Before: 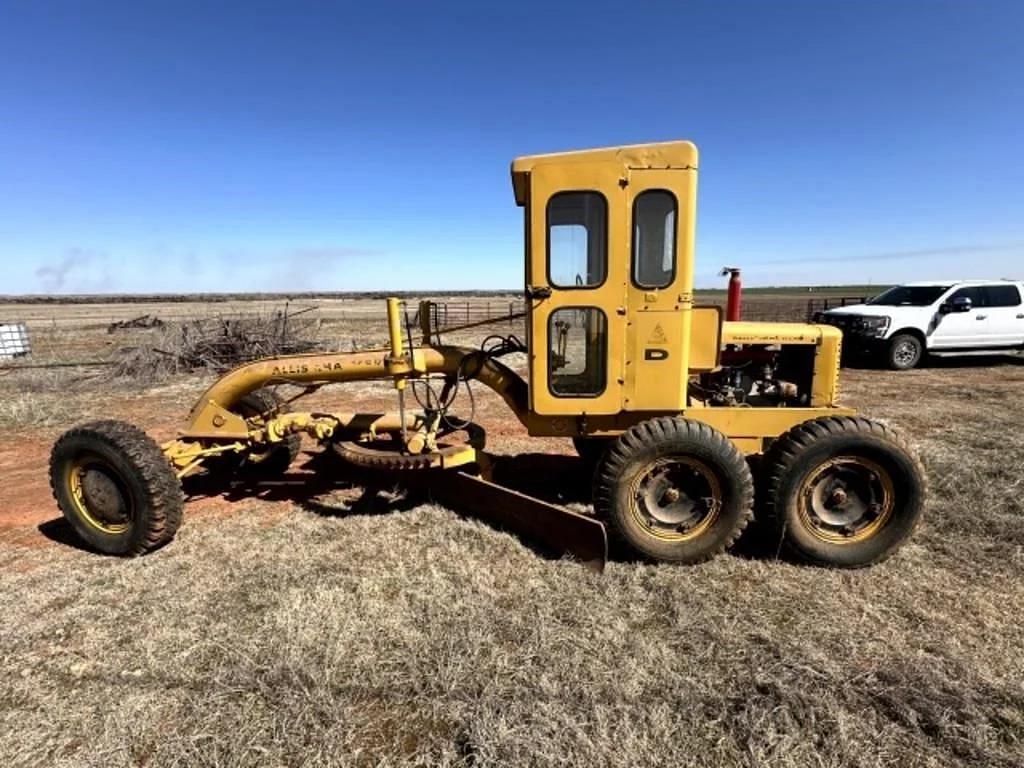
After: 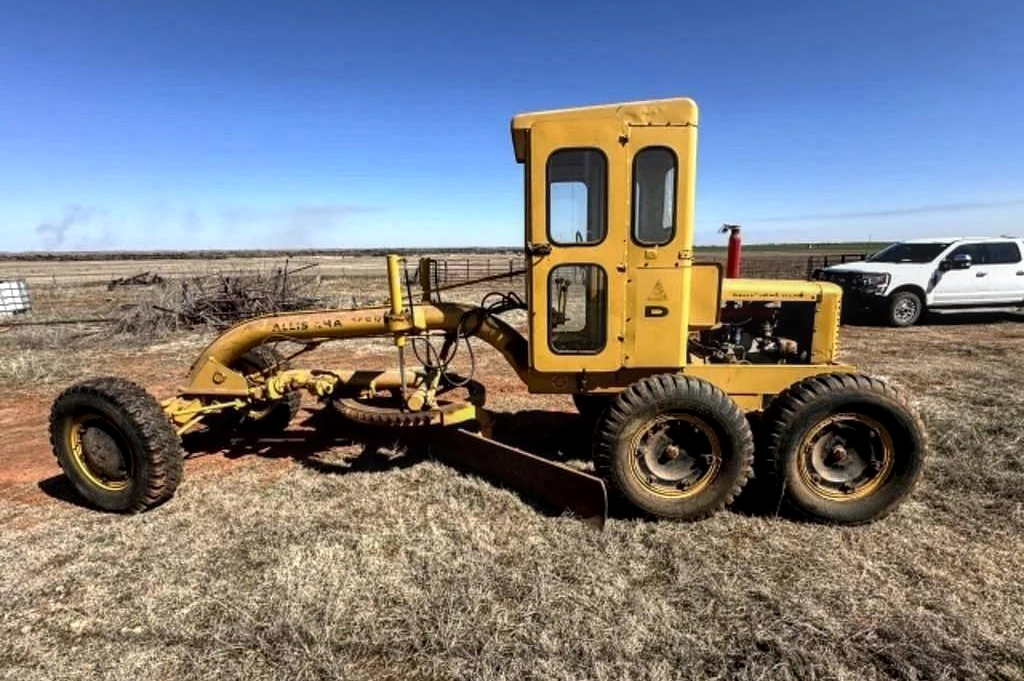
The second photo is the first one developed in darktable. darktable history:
base curve: curves: ch0 [(0, 0) (0.472, 0.455) (1, 1)], preserve colors none
local contrast: on, module defaults
crop and rotate: top 5.609%, bottom 5.609%
